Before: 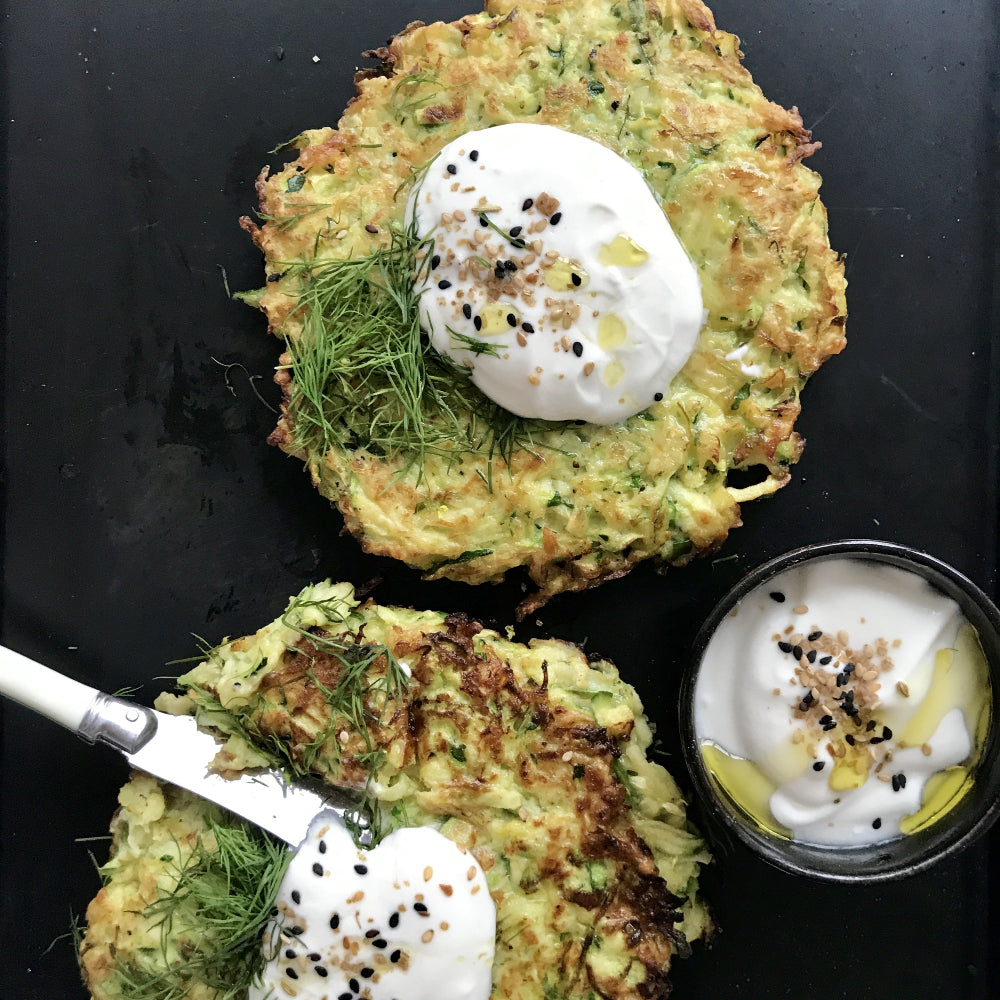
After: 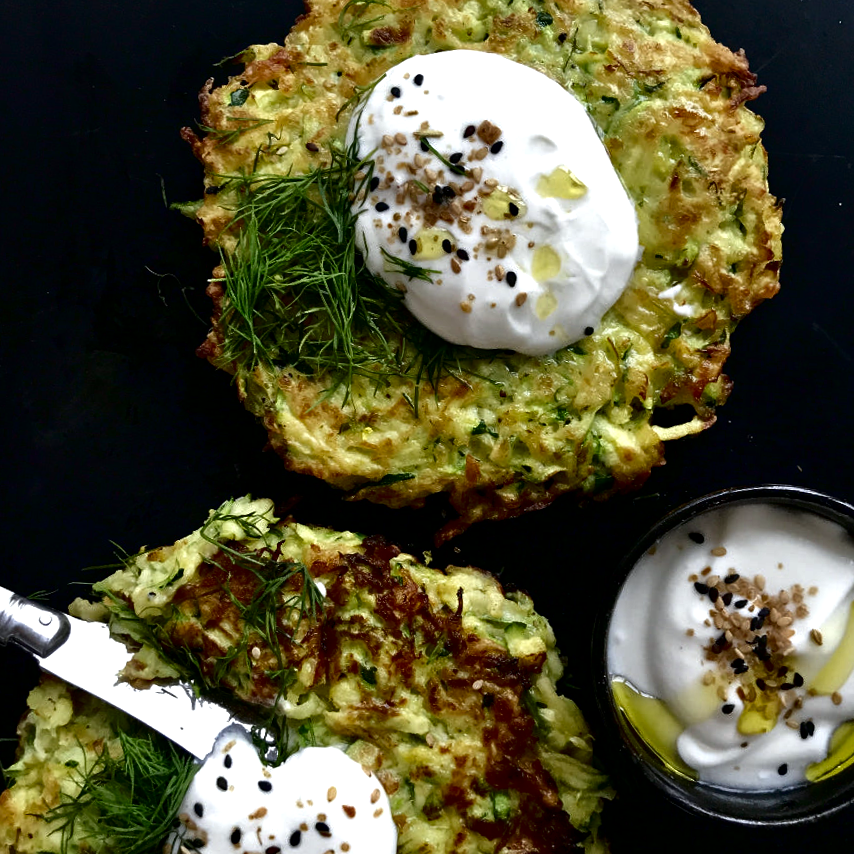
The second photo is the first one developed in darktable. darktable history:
exposure: exposure 0.178 EV, compensate exposure bias true, compensate highlight preservation false
contrast brightness saturation: contrast 0.09, brightness -0.59, saturation 0.17
white balance: red 0.988, blue 1.017
crop and rotate: angle -3.27°, left 5.211%, top 5.211%, right 4.607%, bottom 4.607%
